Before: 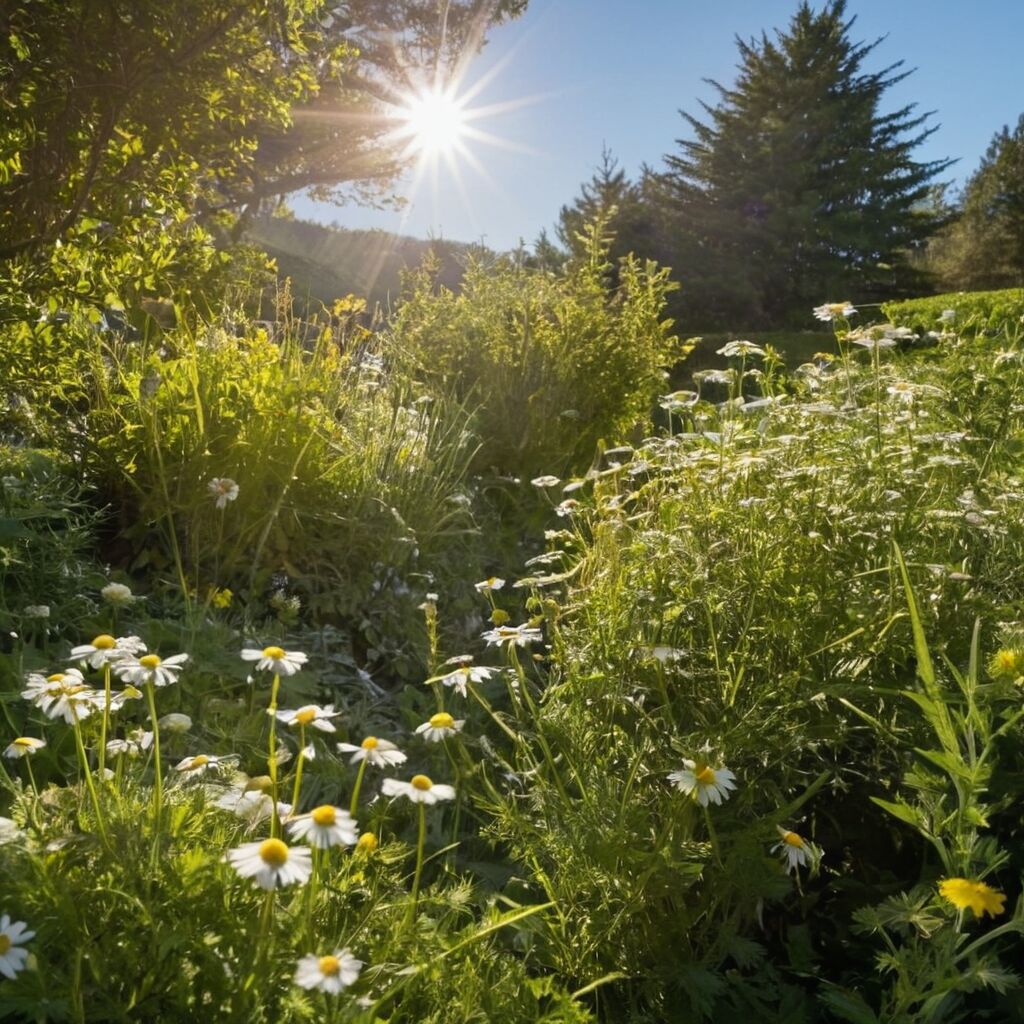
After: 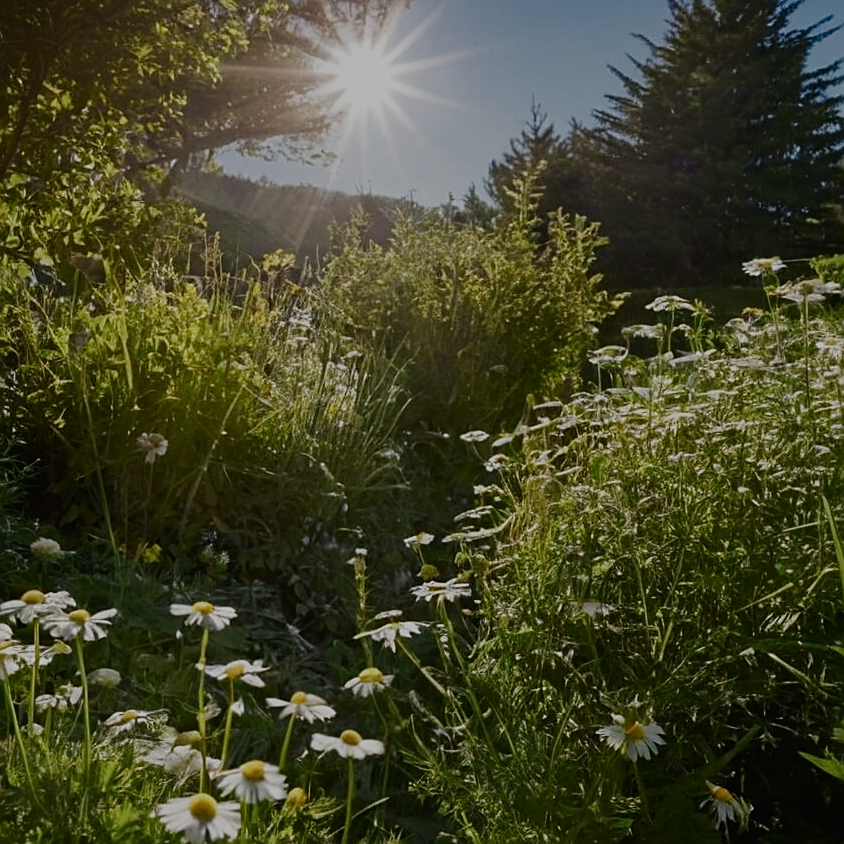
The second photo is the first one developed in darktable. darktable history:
sharpen: on, module defaults
exposure: black level correction -0.014, exposure -0.187 EV, compensate highlight preservation false
filmic rgb: black relative exposure -7.65 EV, white relative exposure 4.56 EV, hardness 3.61, preserve chrominance no, color science v3 (2019), use custom middle-gray values true
contrast brightness saturation: brightness -0.245, saturation 0.196
crop and rotate: left 7.025%, top 4.491%, right 10.553%, bottom 13.062%
color zones: curves: ch0 [(0, 0.5) (0.125, 0.4) (0.25, 0.5) (0.375, 0.4) (0.5, 0.4) (0.625, 0.35) (0.75, 0.35) (0.875, 0.5)]; ch1 [(0, 0.35) (0.125, 0.45) (0.25, 0.35) (0.375, 0.35) (0.5, 0.35) (0.625, 0.35) (0.75, 0.45) (0.875, 0.35)]; ch2 [(0, 0.6) (0.125, 0.5) (0.25, 0.5) (0.375, 0.6) (0.5, 0.6) (0.625, 0.5) (0.75, 0.5) (0.875, 0.5)]
